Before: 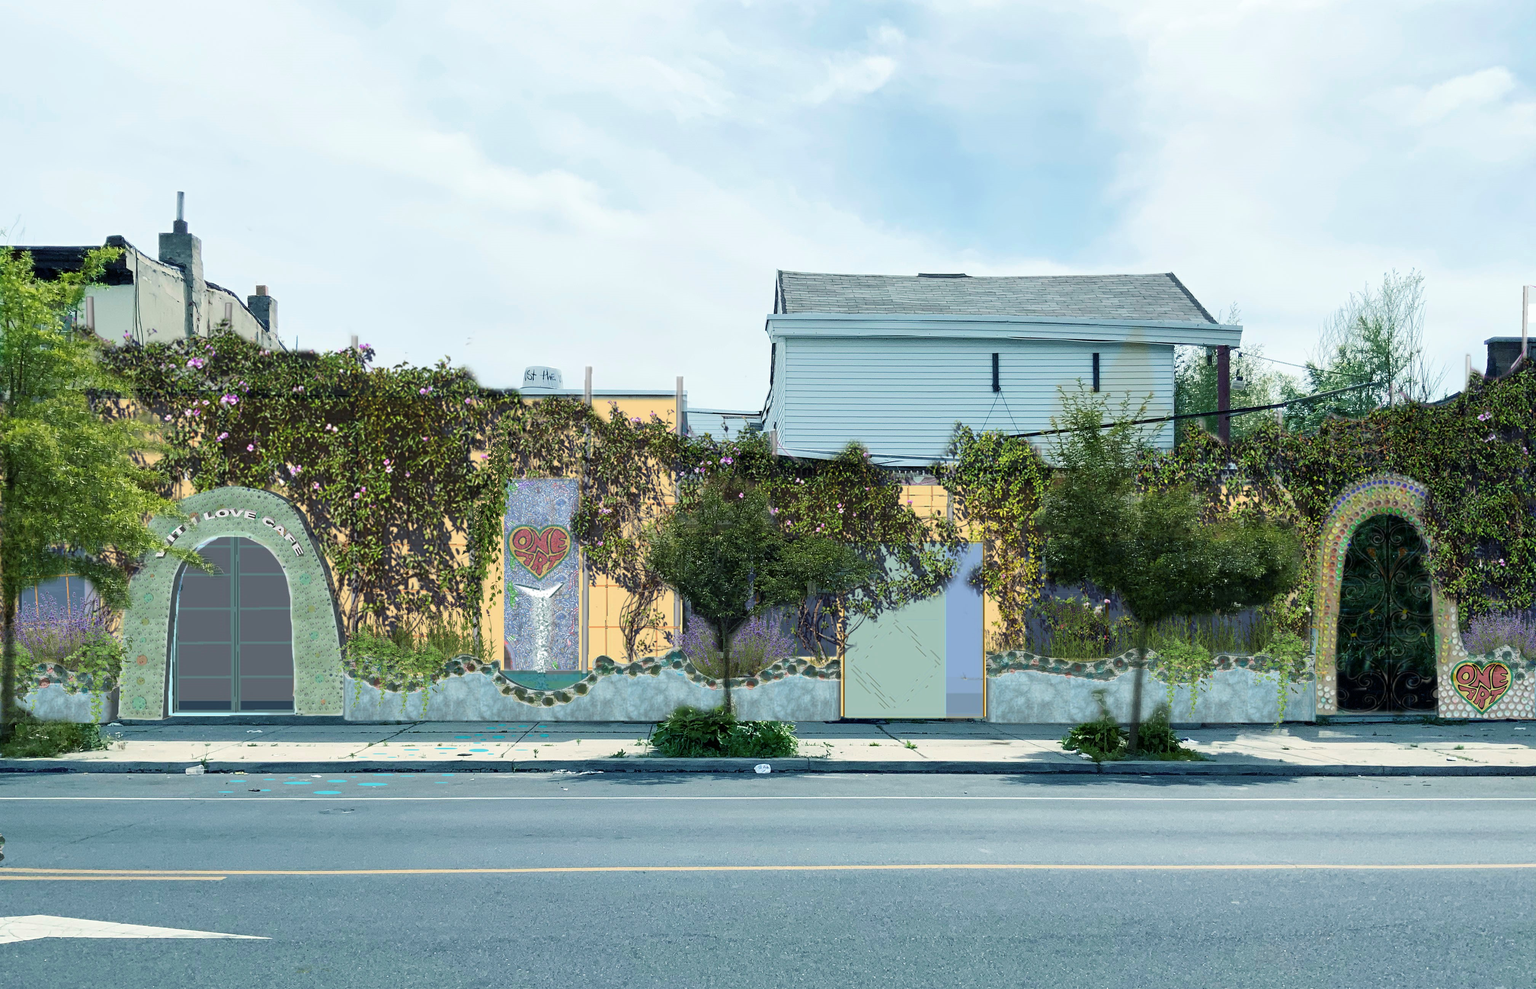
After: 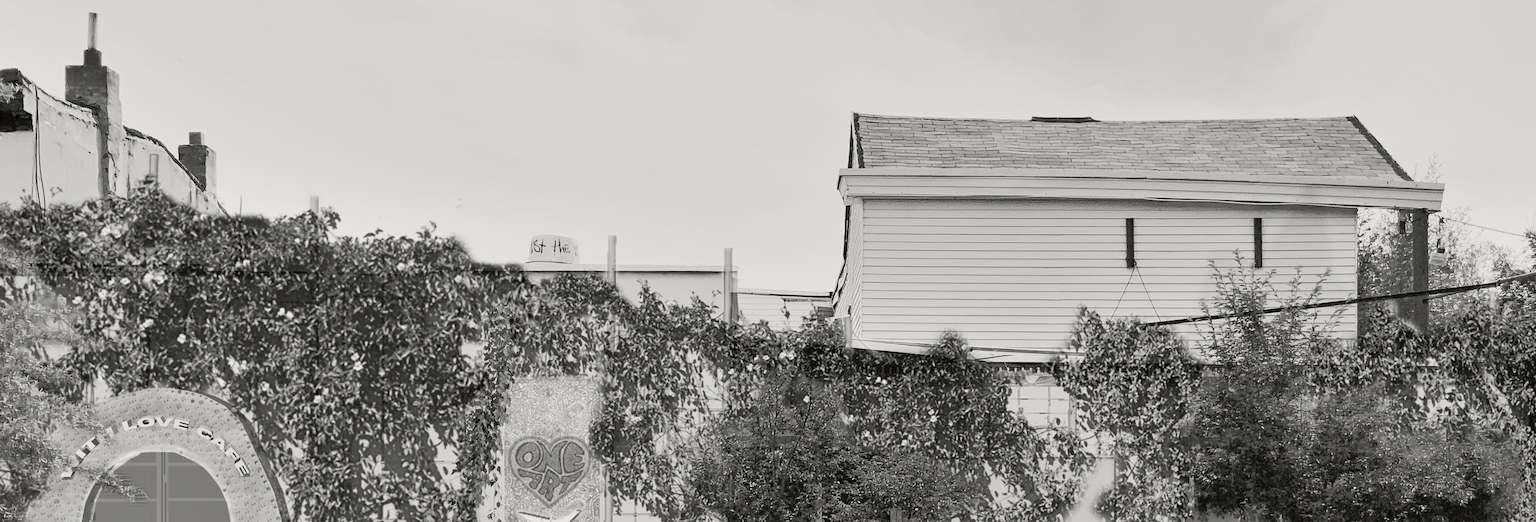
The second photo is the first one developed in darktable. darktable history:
tone curve: curves: ch0 [(0, 0.005) (0.103, 0.097) (0.18, 0.22) (0.4, 0.485) (0.5, 0.612) (0.668, 0.787) (0.823, 0.894) (1, 0.971)]; ch1 [(0, 0) (0.172, 0.123) (0.324, 0.253) (0.396, 0.388) (0.478, 0.461) (0.499, 0.498) (0.522, 0.528) (0.618, 0.649) (0.753, 0.821) (1, 1)]; ch2 [(0, 0) (0.411, 0.424) (0.496, 0.501) (0.515, 0.514) (0.555, 0.585) (0.641, 0.69) (1, 1)], color space Lab, independent channels, preserve colors none
shadows and highlights: shadows 43.71, white point adjustment -1.46, soften with gaussian
color calibration: output gray [0.25, 0.35, 0.4, 0], x 0.383, y 0.372, temperature 3905.17 K
crop: left 7.036%, top 18.398%, right 14.379%, bottom 40.043%
color balance: contrast -15%
